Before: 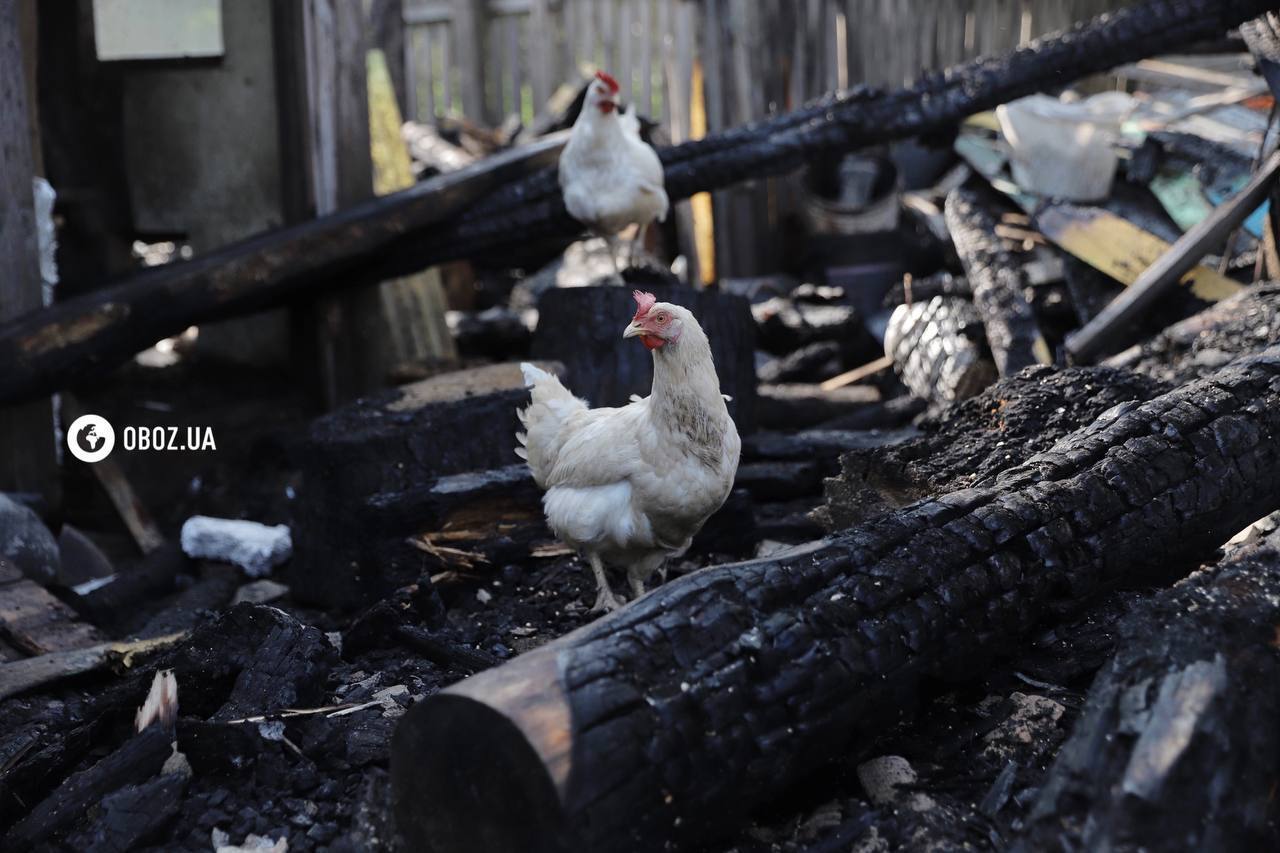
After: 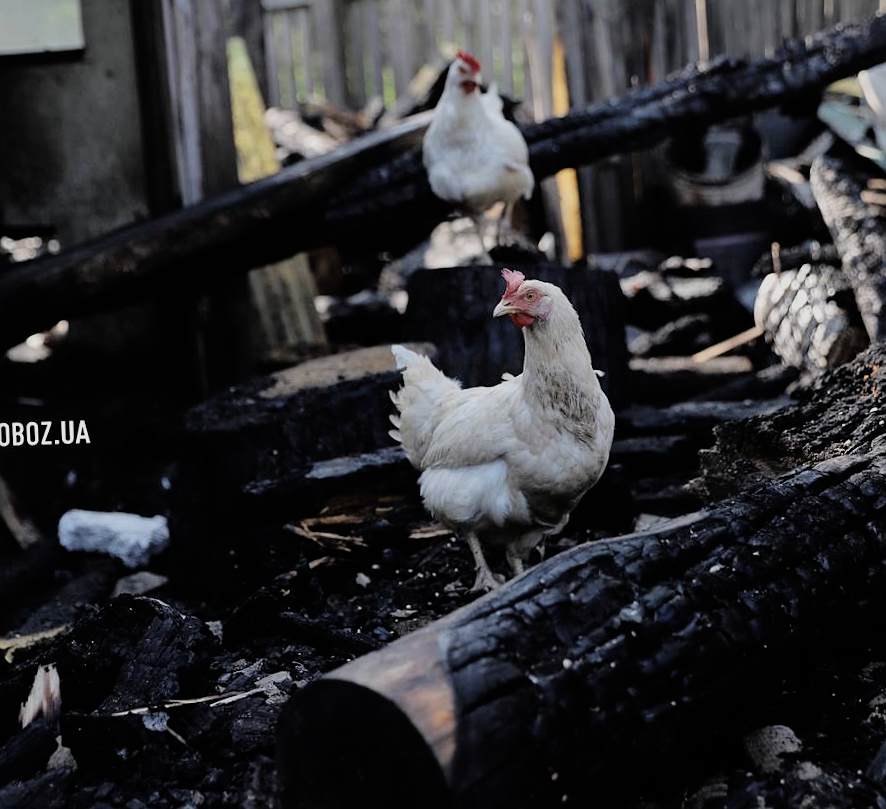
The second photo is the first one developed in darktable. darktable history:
rotate and perspective: rotation -2°, crop left 0.022, crop right 0.978, crop top 0.049, crop bottom 0.951
sharpen: radius 1.272, amount 0.305, threshold 0
filmic rgb: threshold 3 EV, hardness 4.17, latitude 50%, contrast 1.1, preserve chrominance max RGB, color science v6 (2022), contrast in shadows safe, contrast in highlights safe, enable highlight reconstruction true
crop and rotate: left 9.061%, right 20.142%
